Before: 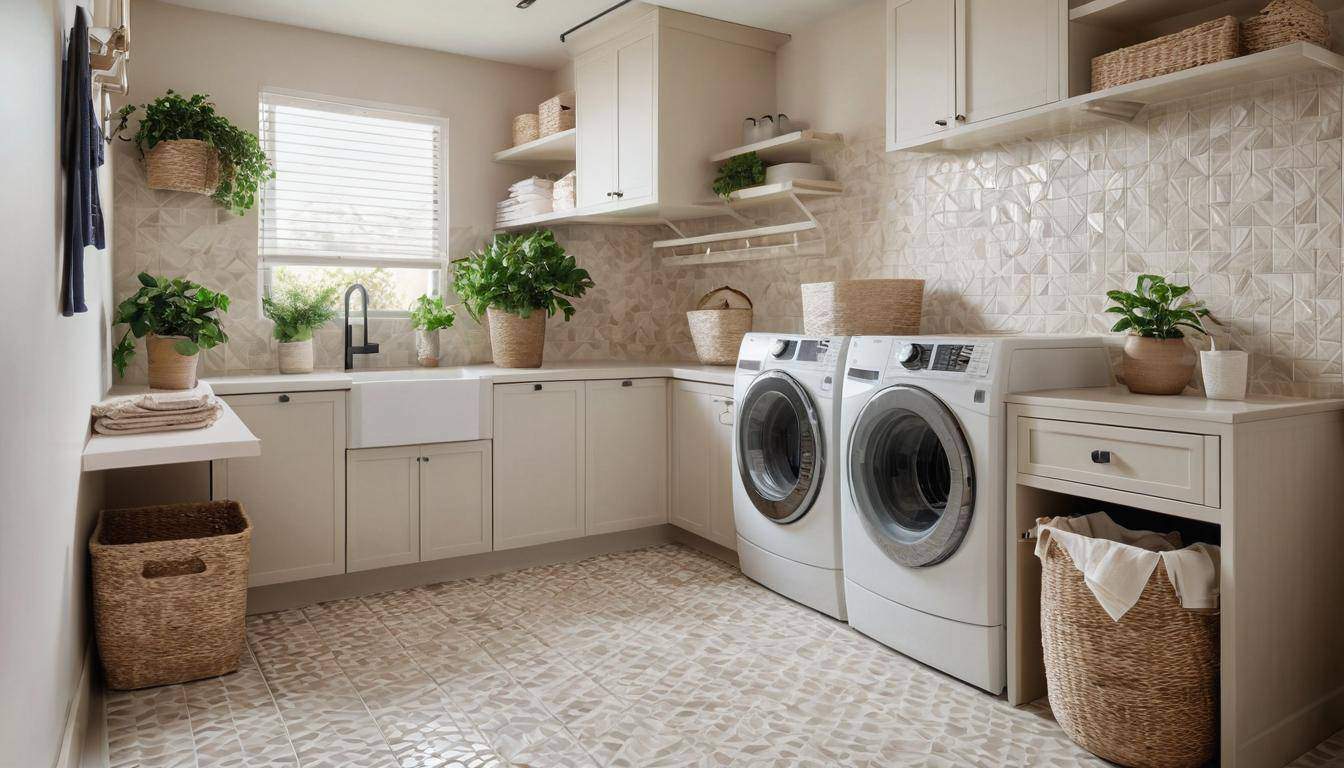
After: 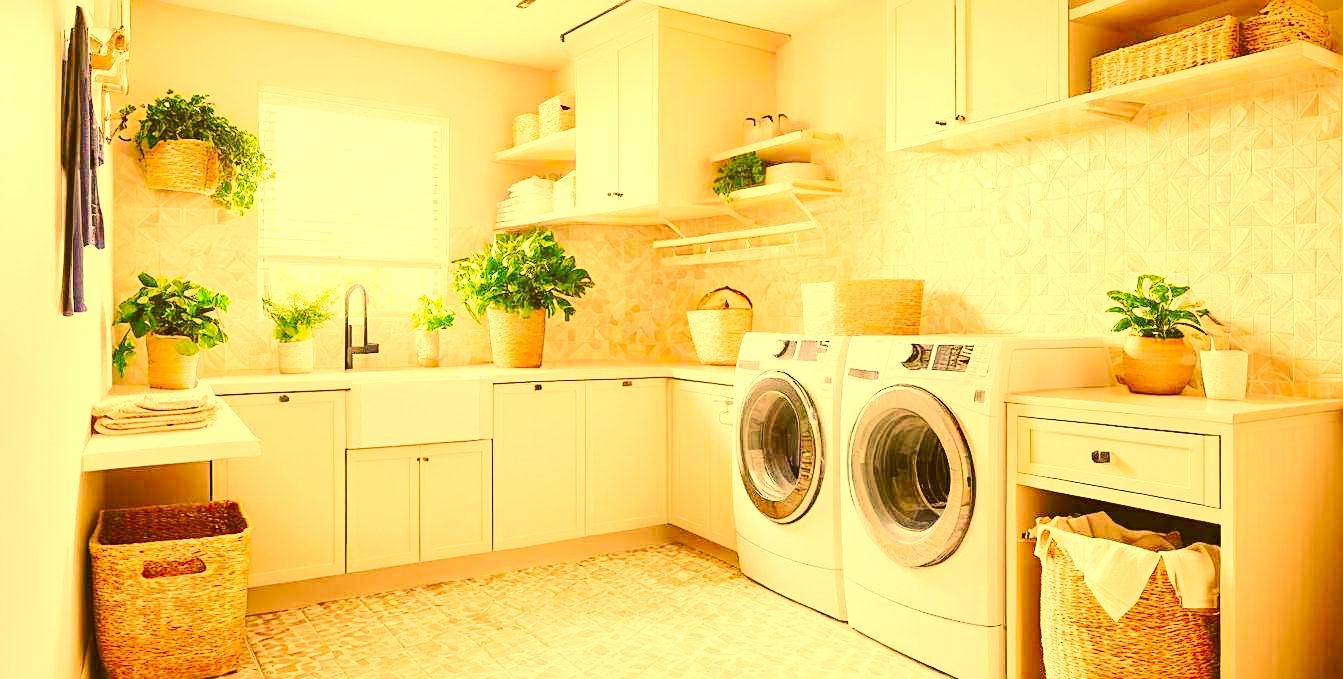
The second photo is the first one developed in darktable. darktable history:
color correction: highlights a* 10.44, highlights b* 30.04, shadows a* 2.73, shadows b* 17.51, saturation 1.72
crop and rotate: top 0%, bottom 11.49%
sharpen: on, module defaults
base curve: curves: ch0 [(0, 0.007) (0.028, 0.063) (0.121, 0.311) (0.46, 0.743) (0.859, 0.957) (1, 1)], preserve colors none
exposure: black level correction 0, exposure 1.3 EV, compensate highlight preservation false
